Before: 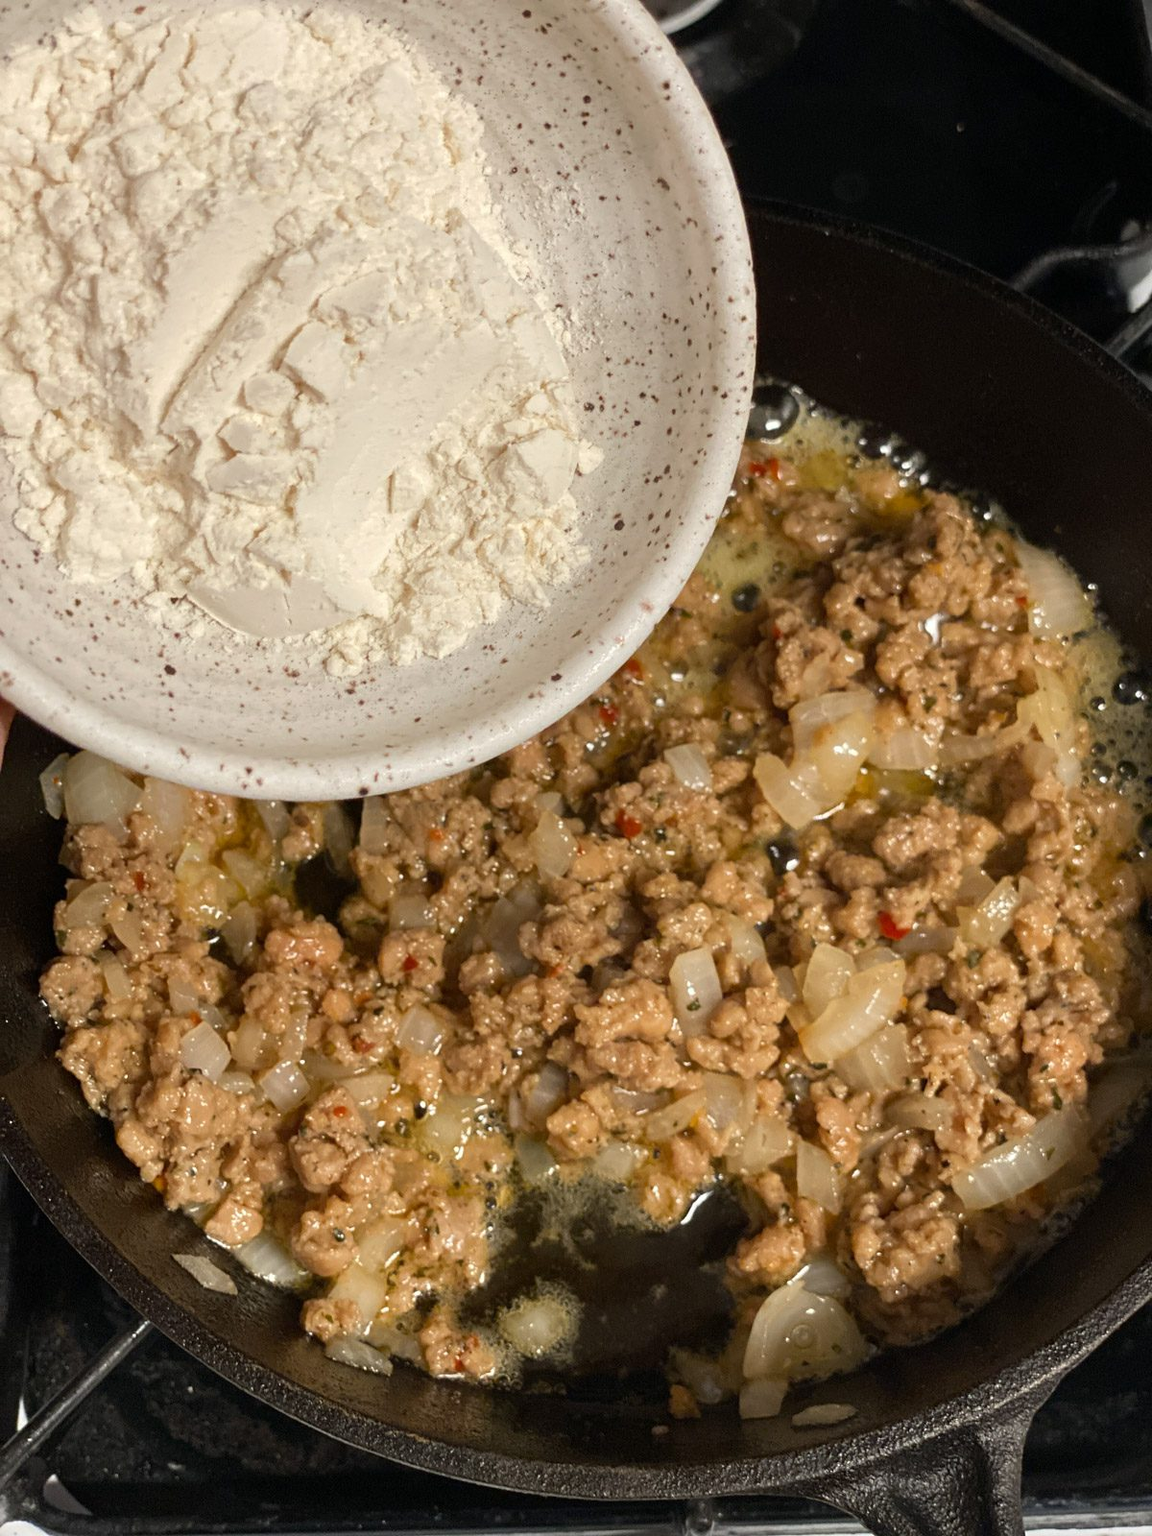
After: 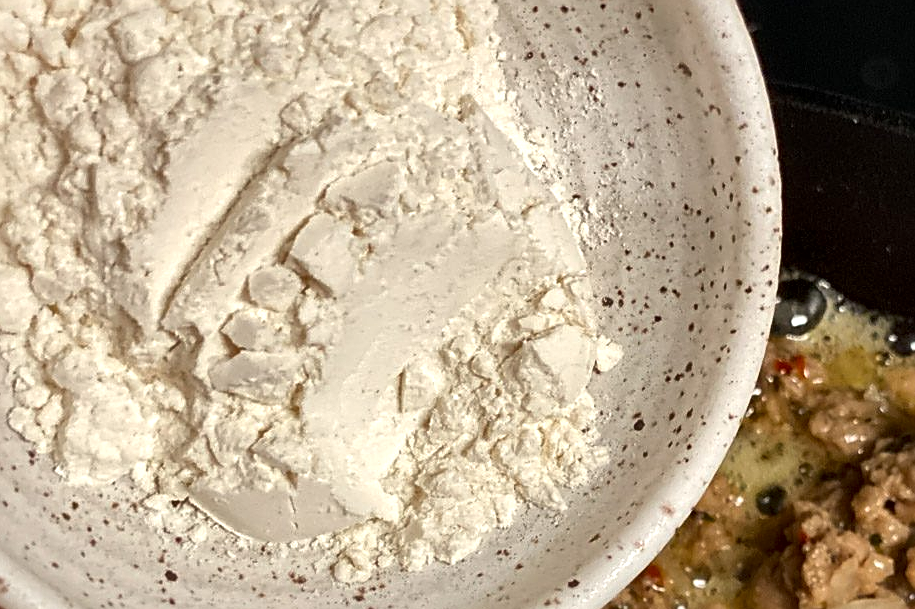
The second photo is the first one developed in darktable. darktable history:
crop: left 0.579%, top 7.627%, right 23.167%, bottom 54.275%
sharpen: on, module defaults
local contrast: mode bilateral grid, contrast 70, coarseness 75, detail 180%, midtone range 0.2
